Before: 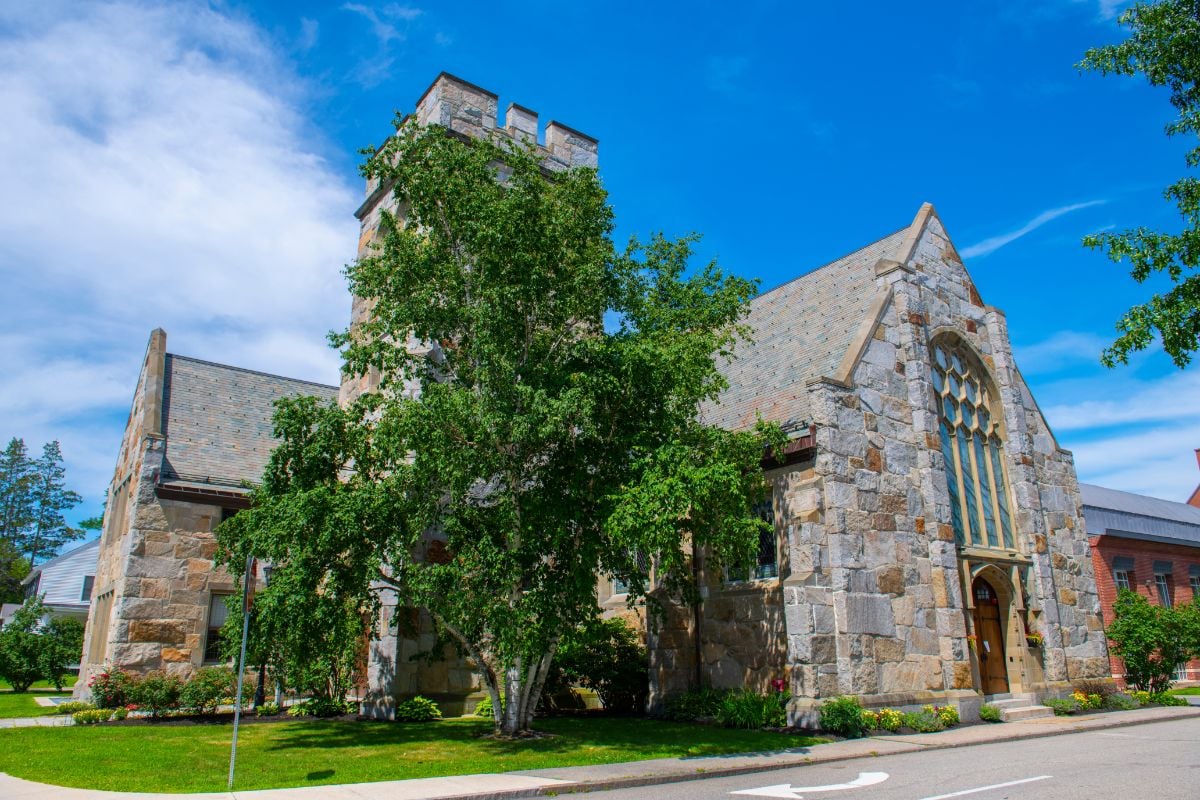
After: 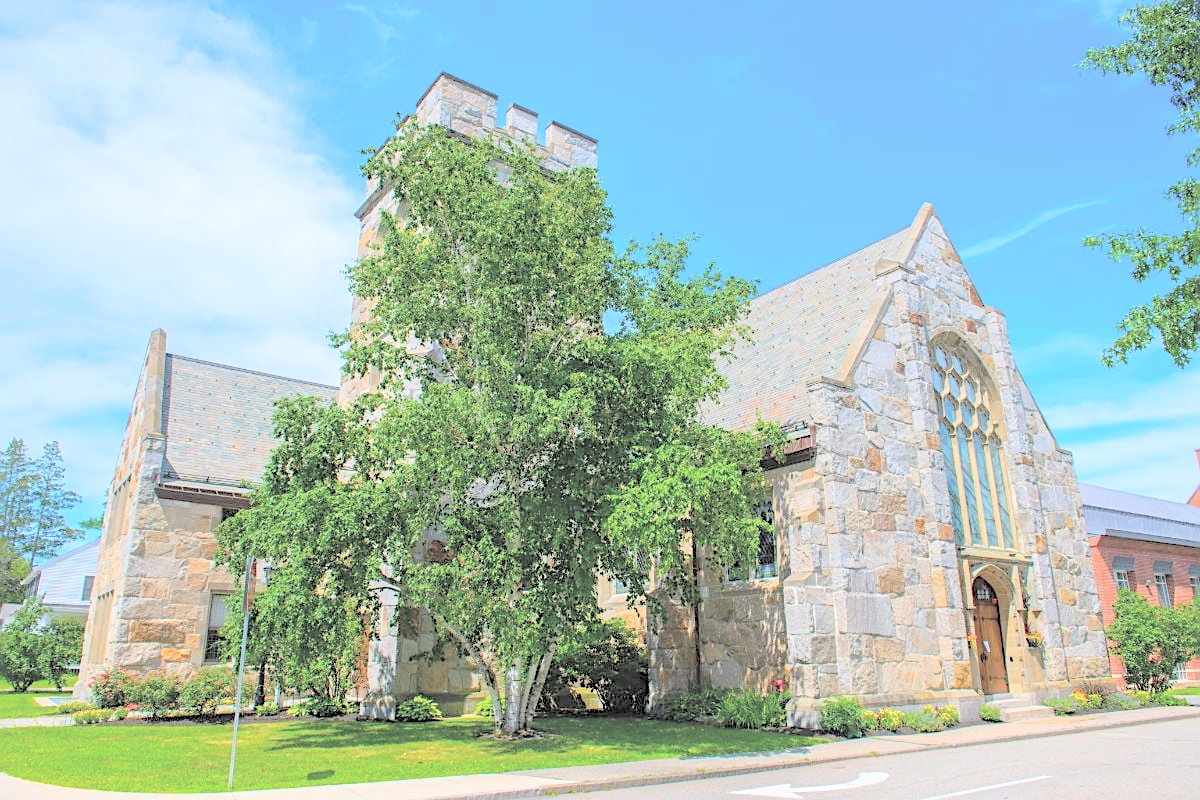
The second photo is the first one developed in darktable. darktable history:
contrast brightness saturation: brightness 0.995
sharpen: on, module defaults
